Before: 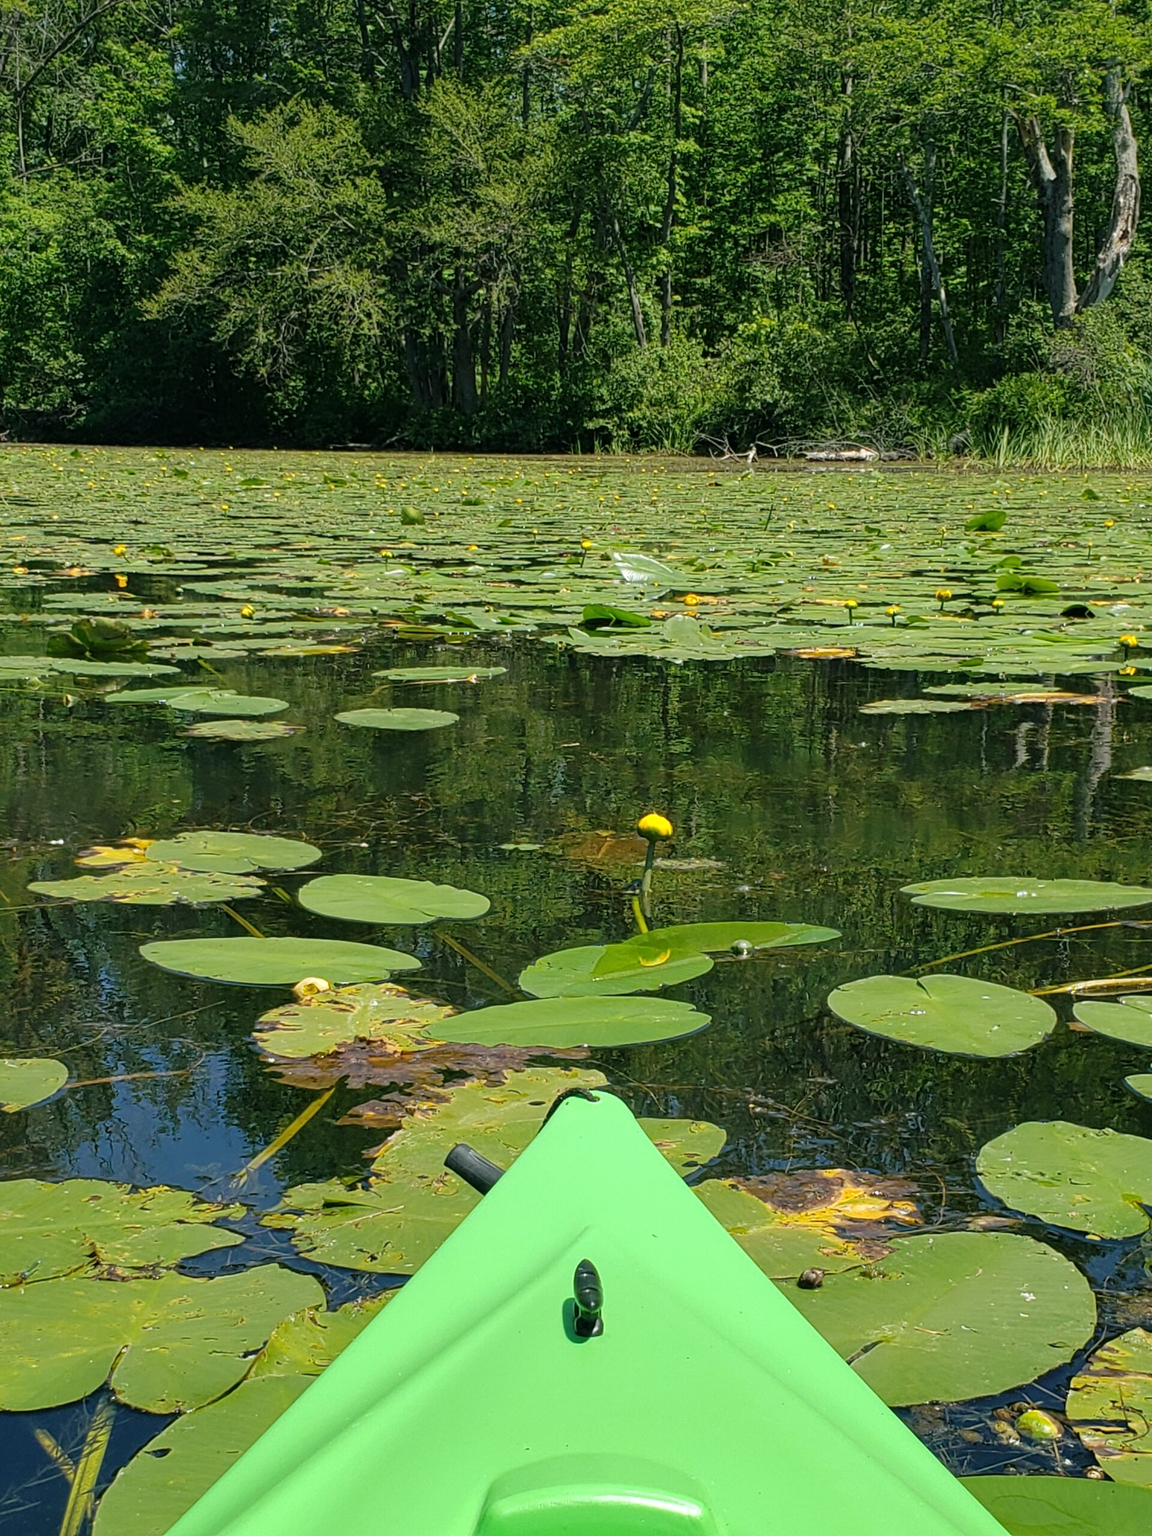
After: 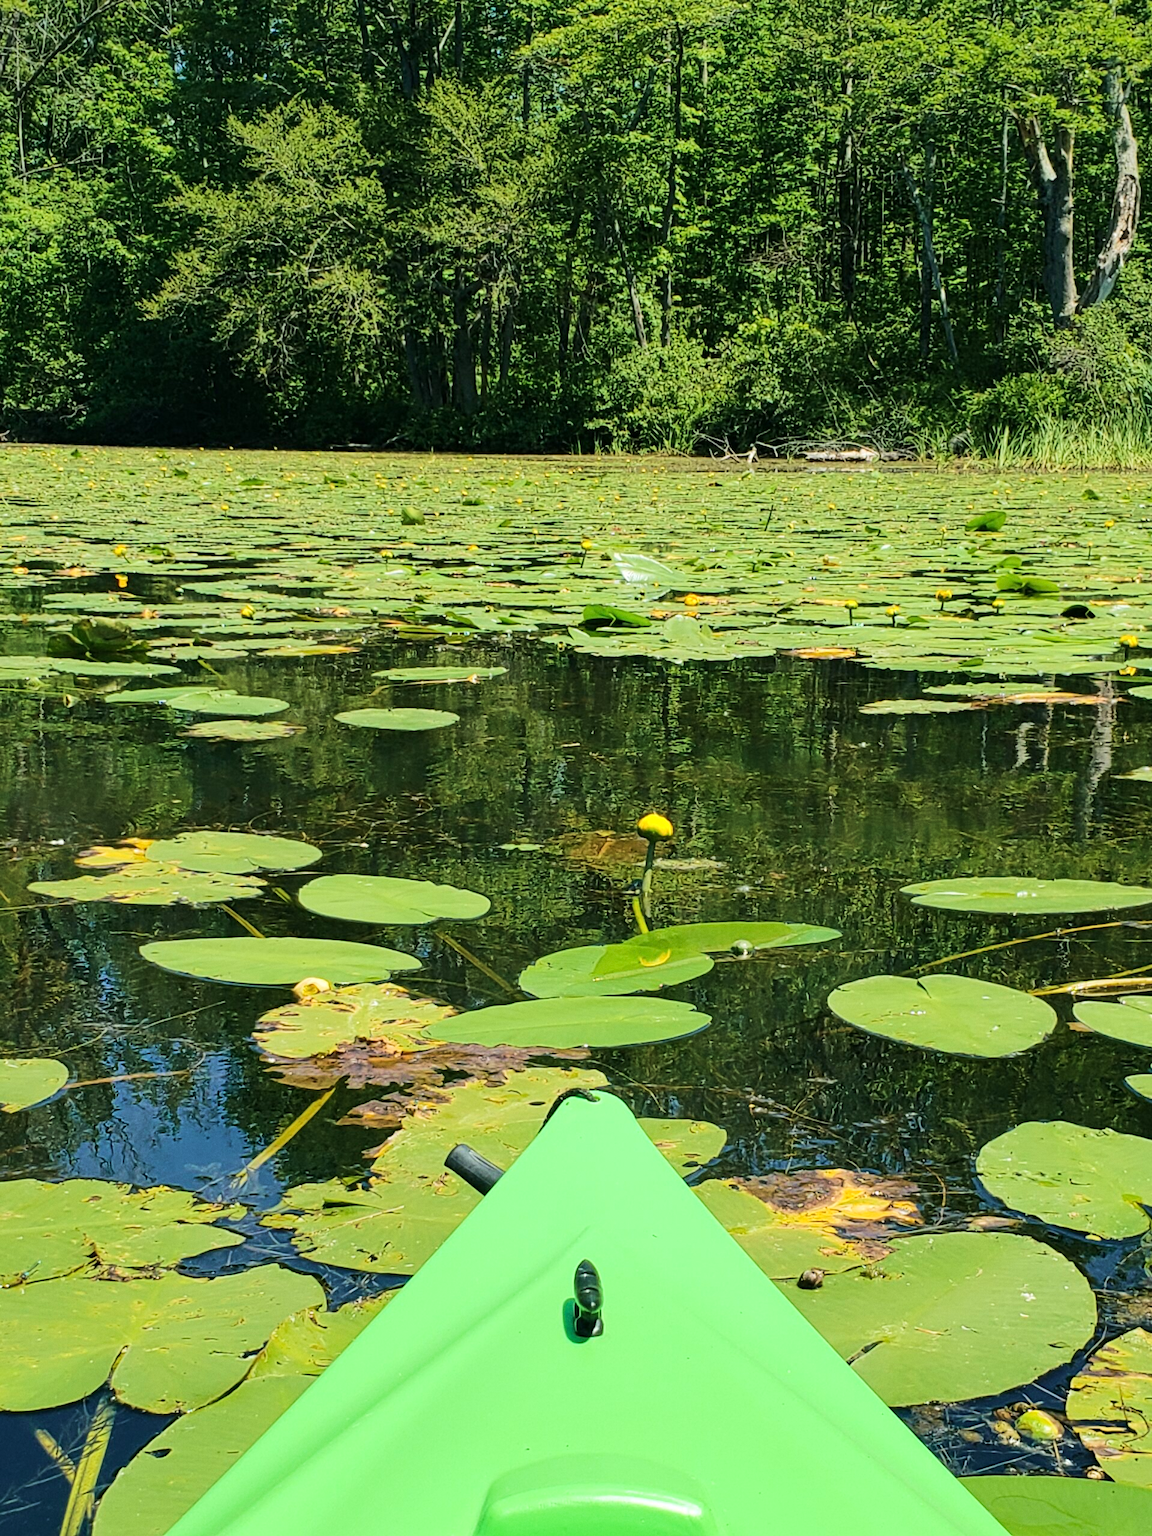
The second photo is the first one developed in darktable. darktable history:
rgb curve: curves: ch0 [(0, 0) (0.284, 0.292) (0.505, 0.644) (1, 1)], compensate middle gray true
velvia: on, module defaults
grain: coarseness 0.09 ISO, strength 10%
